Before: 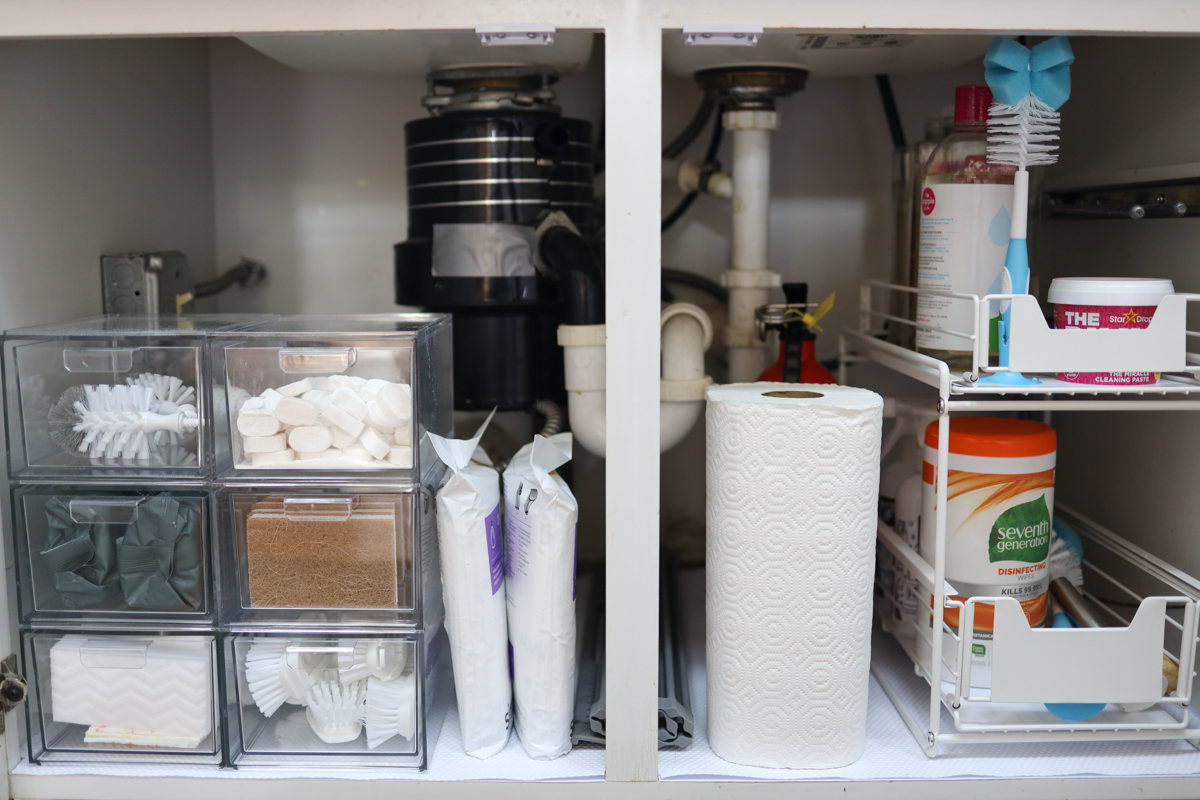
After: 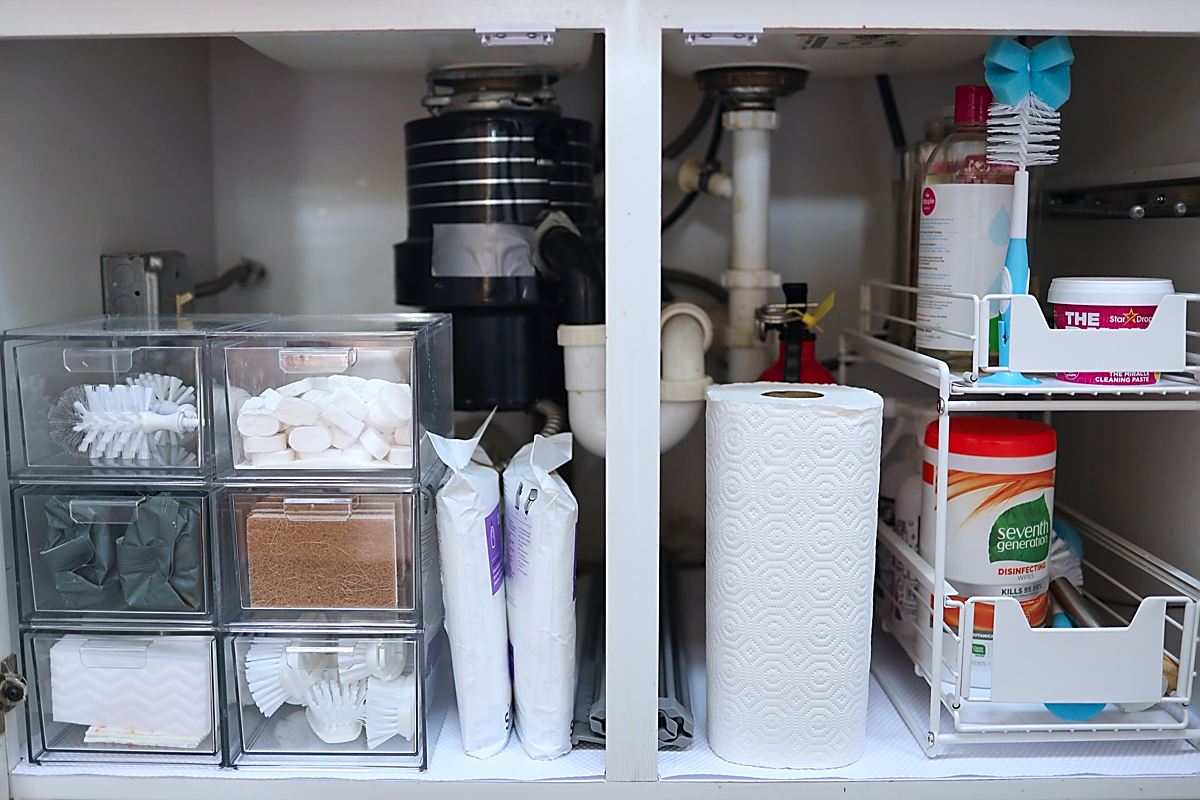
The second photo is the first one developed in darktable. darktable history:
color calibration: output R [0.946, 0.065, -0.013, 0], output G [-0.246, 1.264, -0.017, 0], output B [0.046, -0.098, 1.05, 0], gray › normalize channels true, illuminant as shot in camera, x 0.358, y 0.373, temperature 4628.91 K, gamut compression 0.027
sharpen: radius 1.371, amount 1.261, threshold 0.801
